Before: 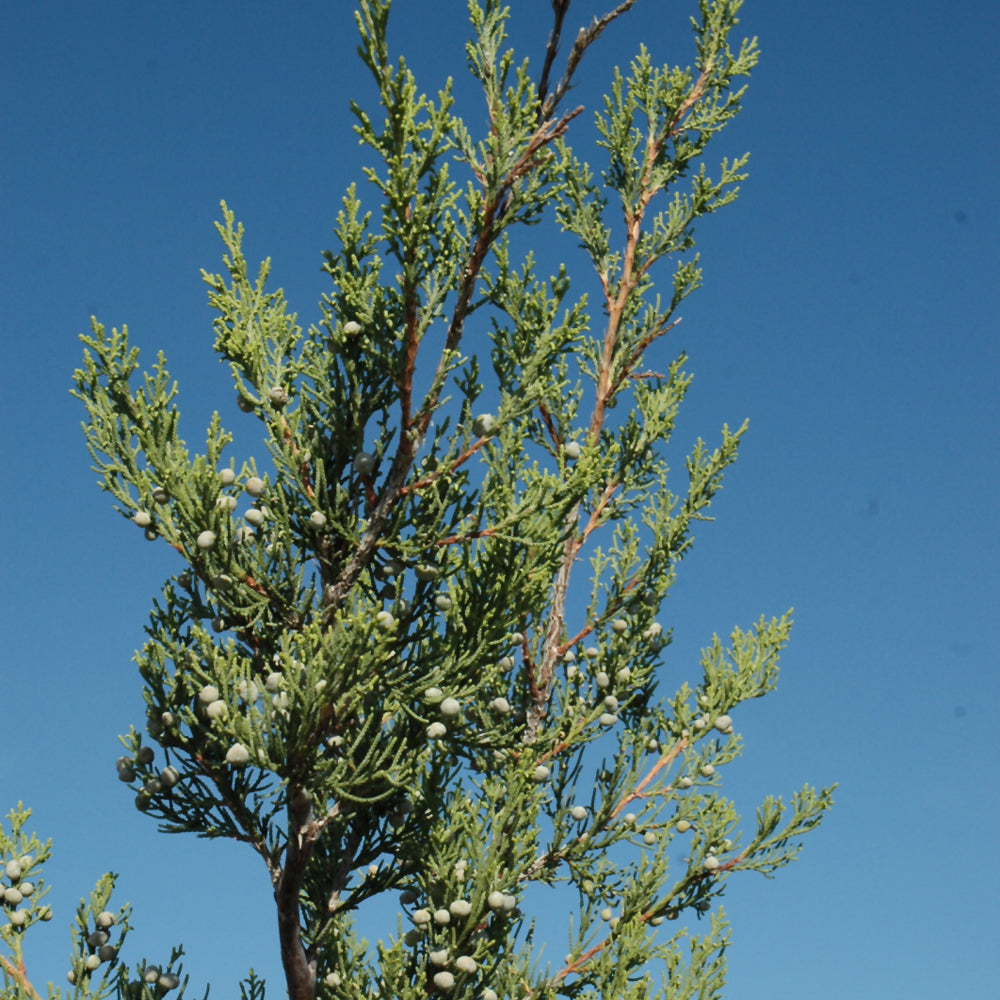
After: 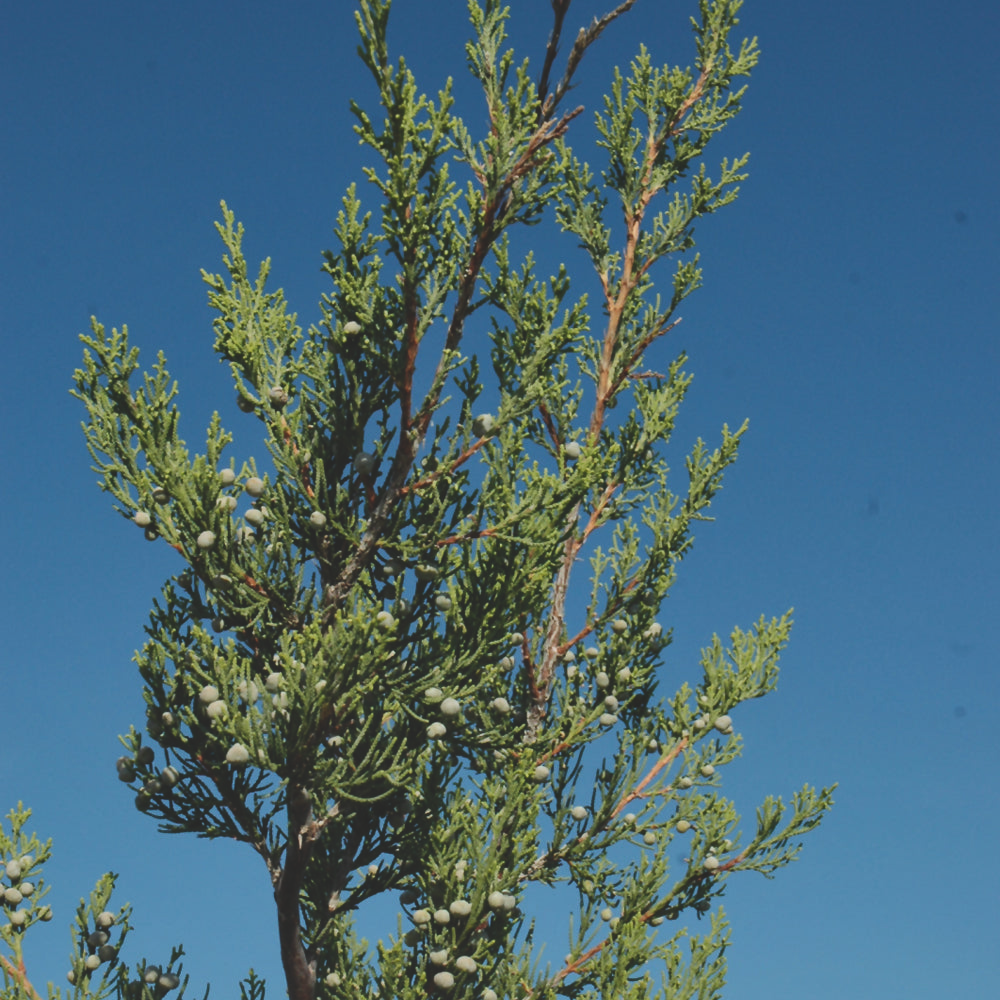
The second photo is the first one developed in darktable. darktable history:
local contrast: mode bilateral grid, contrast 21, coarseness 49, detail 120%, midtone range 0.2
exposure: black level correction -0.035, exposure -0.497 EV, compensate highlight preservation false
contrast brightness saturation: contrast 0.075, saturation 0.203
